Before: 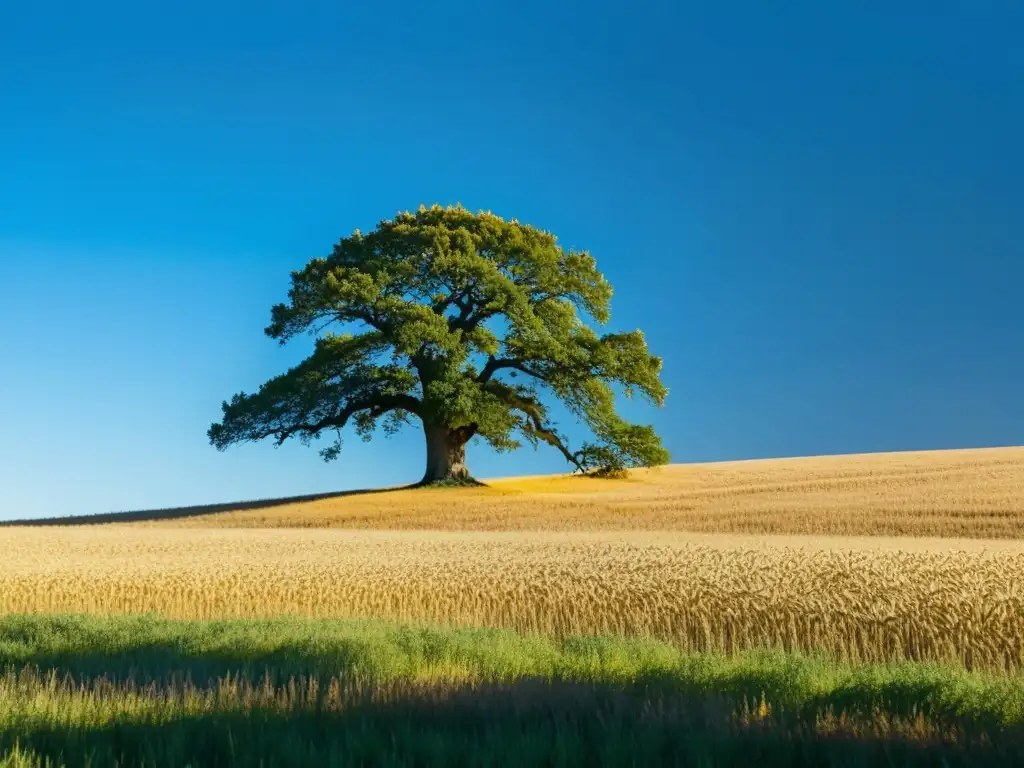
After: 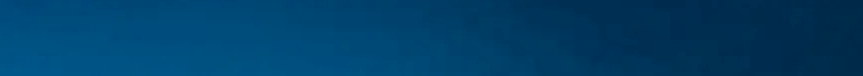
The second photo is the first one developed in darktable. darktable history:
crop and rotate: left 9.644%, top 9.491%, right 6.021%, bottom 80.509%
rgb levels: levels [[0.029, 0.461, 0.922], [0, 0.5, 1], [0, 0.5, 1]]
color balance rgb: perceptual saturation grading › global saturation 30%
local contrast: detail 130%
exposure: exposure -1.468 EV, compensate highlight preservation false
